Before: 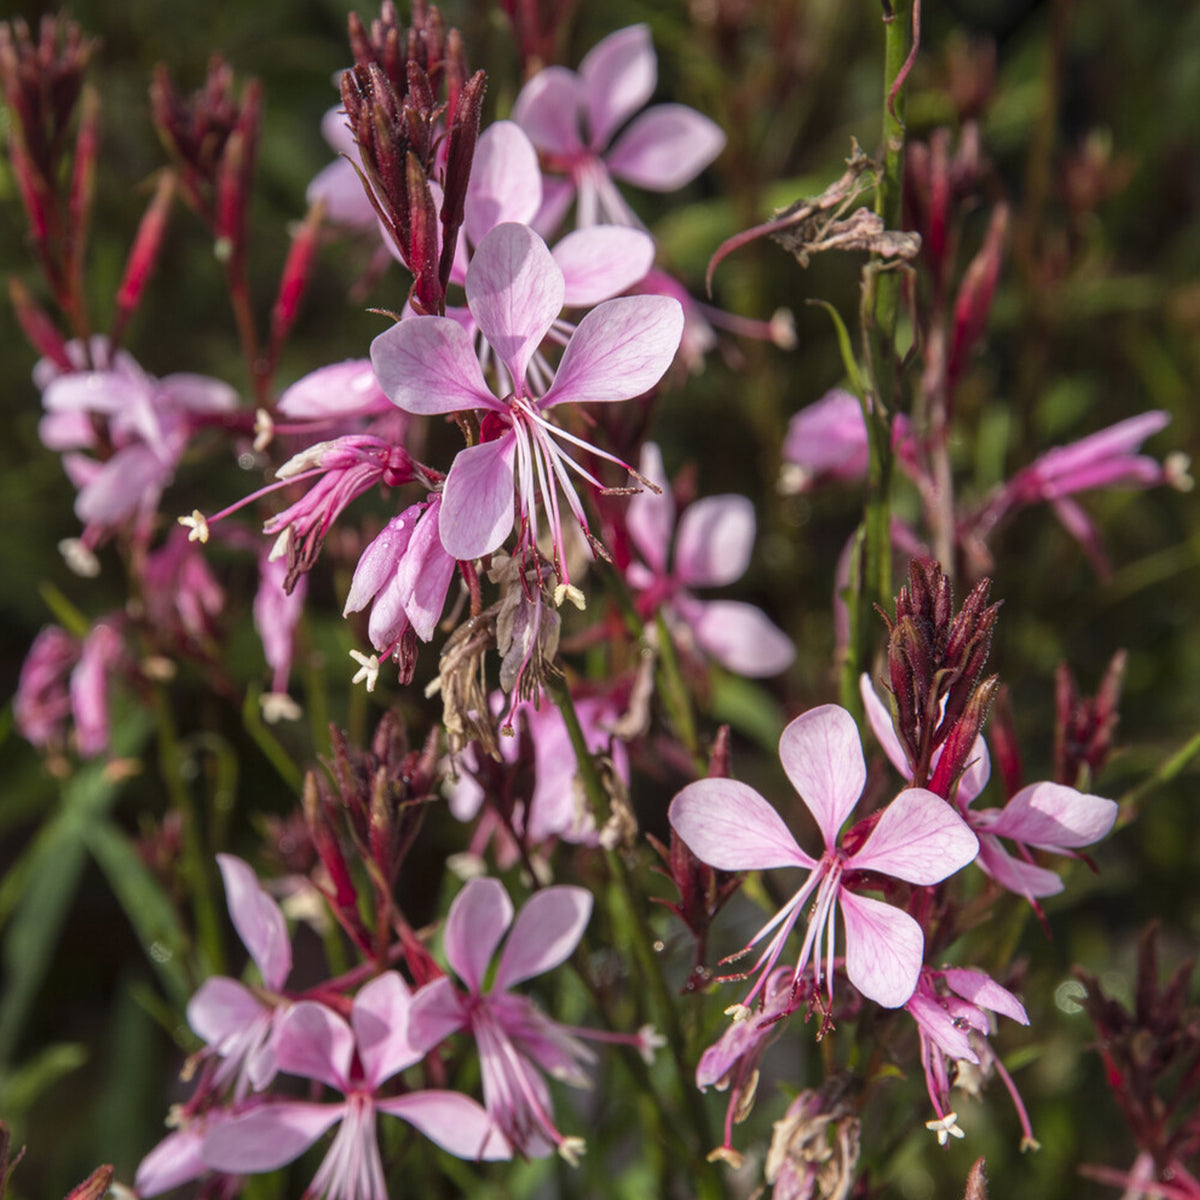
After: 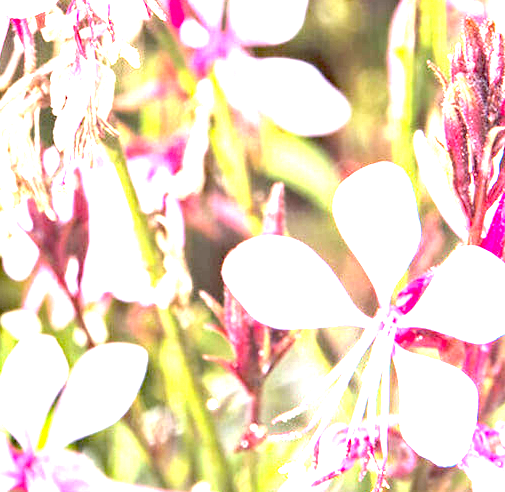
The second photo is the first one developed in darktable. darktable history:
exposure: black level correction 0, exposure 4 EV, compensate exposure bias true, compensate highlight preservation false
crop: left 37.221%, top 45.169%, right 20.63%, bottom 13.777%
haze removal: compatibility mode true, adaptive false
tone equalizer: on, module defaults
